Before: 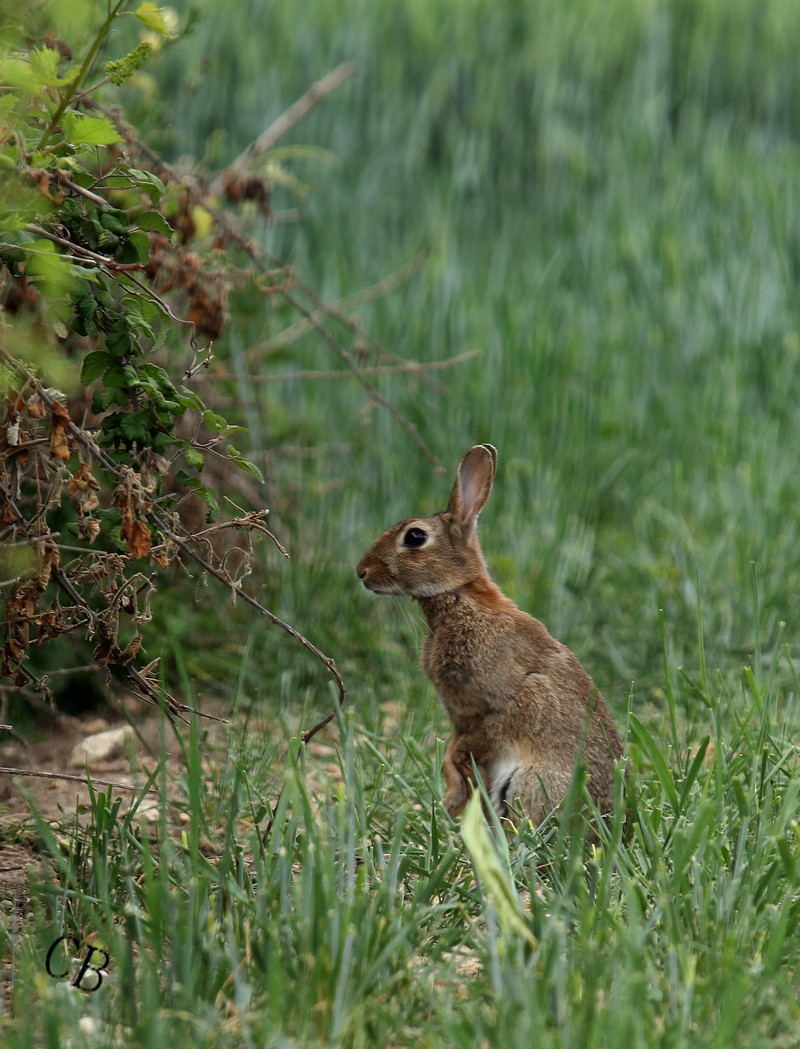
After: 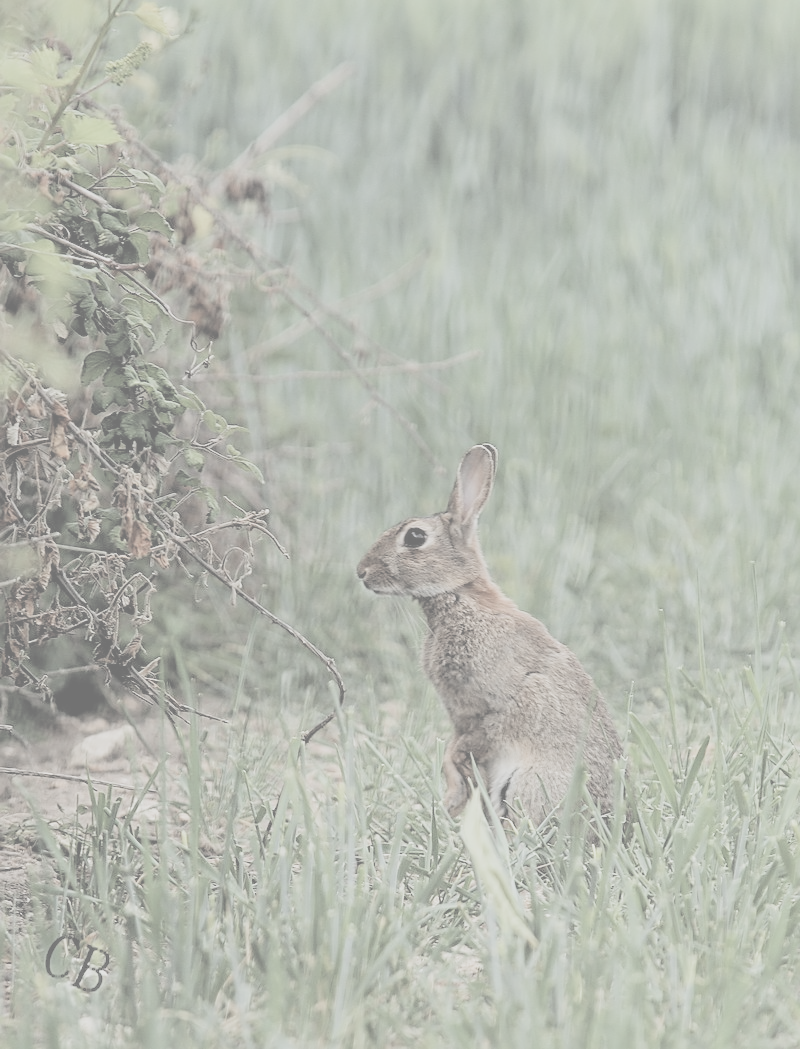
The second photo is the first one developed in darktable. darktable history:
sharpen: on, module defaults
contrast brightness saturation: contrast -0.312, brightness 0.761, saturation -0.786
filmic rgb: black relative exposure -7.65 EV, white relative exposure 4.56 EV, threshold 2.96 EV, hardness 3.61, preserve chrominance RGB euclidean norm, color science v5 (2021), contrast in shadows safe, contrast in highlights safe, enable highlight reconstruction true
exposure: black level correction 0.001, exposure 0.498 EV, compensate exposure bias true, compensate highlight preservation false
